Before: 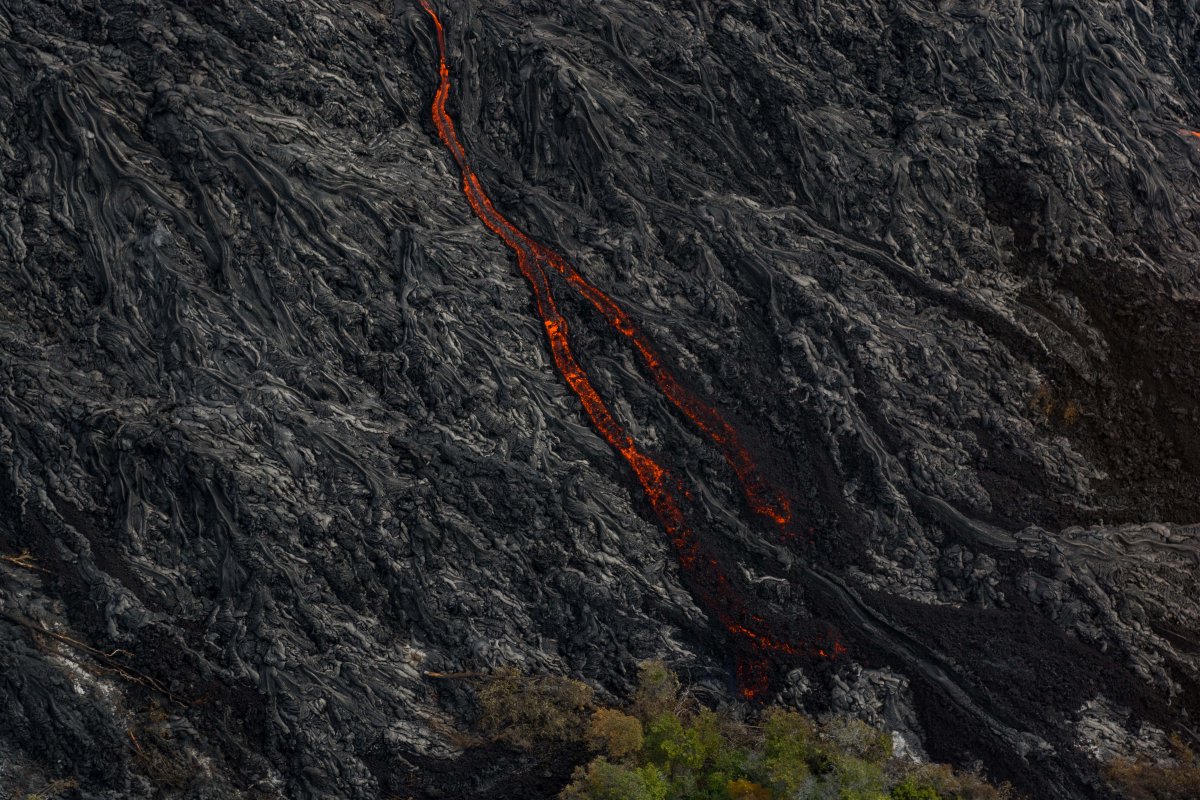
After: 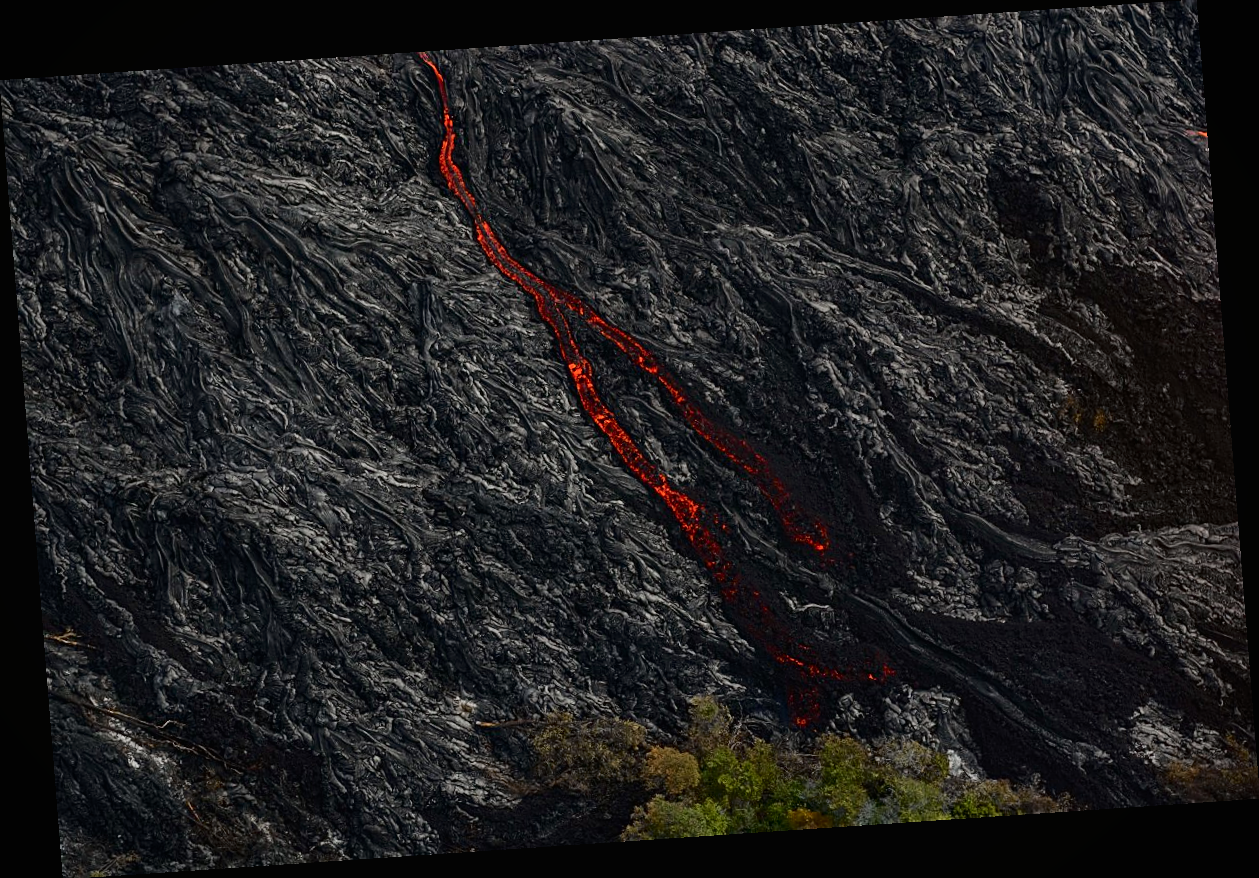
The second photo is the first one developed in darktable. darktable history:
tone curve: curves: ch0 [(0, 0.008) (0.046, 0.032) (0.151, 0.108) (0.367, 0.379) (0.496, 0.526) (0.771, 0.786) (0.857, 0.85) (1, 0.965)]; ch1 [(0, 0) (0.248, 0.252) (0.388, 0.383) (0.482, 0.478) (0.499, 0.499) (0.518, 0.518) (0.544, 0.552) (0.585, 0.617) (0.683, 0.735) (0.823, 0.894) (1, 1)]; ch2 [(0, 0) (0.302, 0.284) (0.427, 0.417) (0.473, 0.47) (0.503, 0.503) (0.523, 0.518) (0.55, 0.563) (0.624, 0.643) (0.753, 0.764) (1, 1)], color space Lab, independent channels, preserve colors none
rotate and perspective: rotation -4.2°, shear 0.006, automatic cropping off
vignetting: fall-off start 97.23%, saturation -0.024, center (-0.033, -0.042), width/height ratio 1.179, unbound false
sharpen: on, module defaults
